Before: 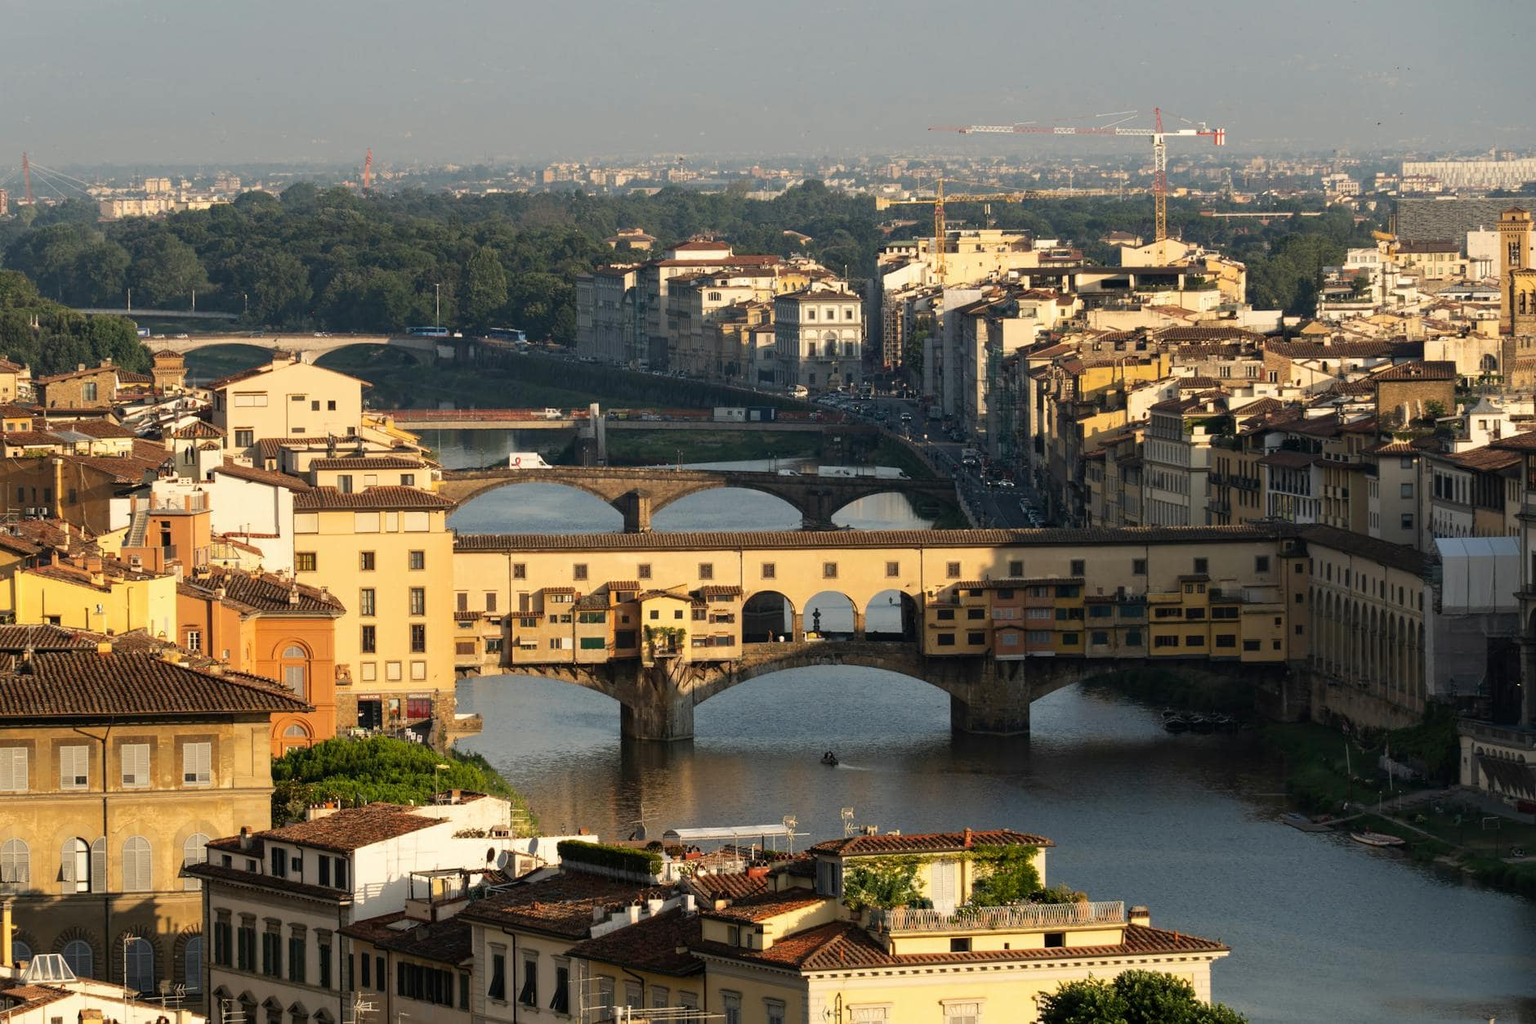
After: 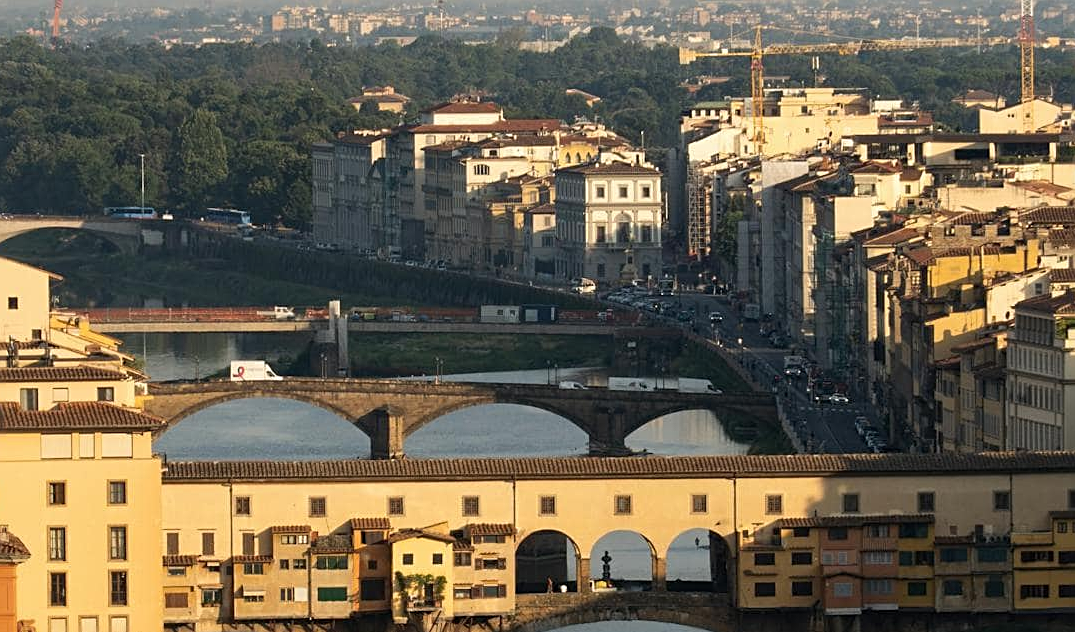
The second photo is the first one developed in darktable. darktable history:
sharpen: radius 2.167, amount 0.381, threshold 0
crop: left 20.932%, top 15.471%, right 21.848%, bottom 34.081%
